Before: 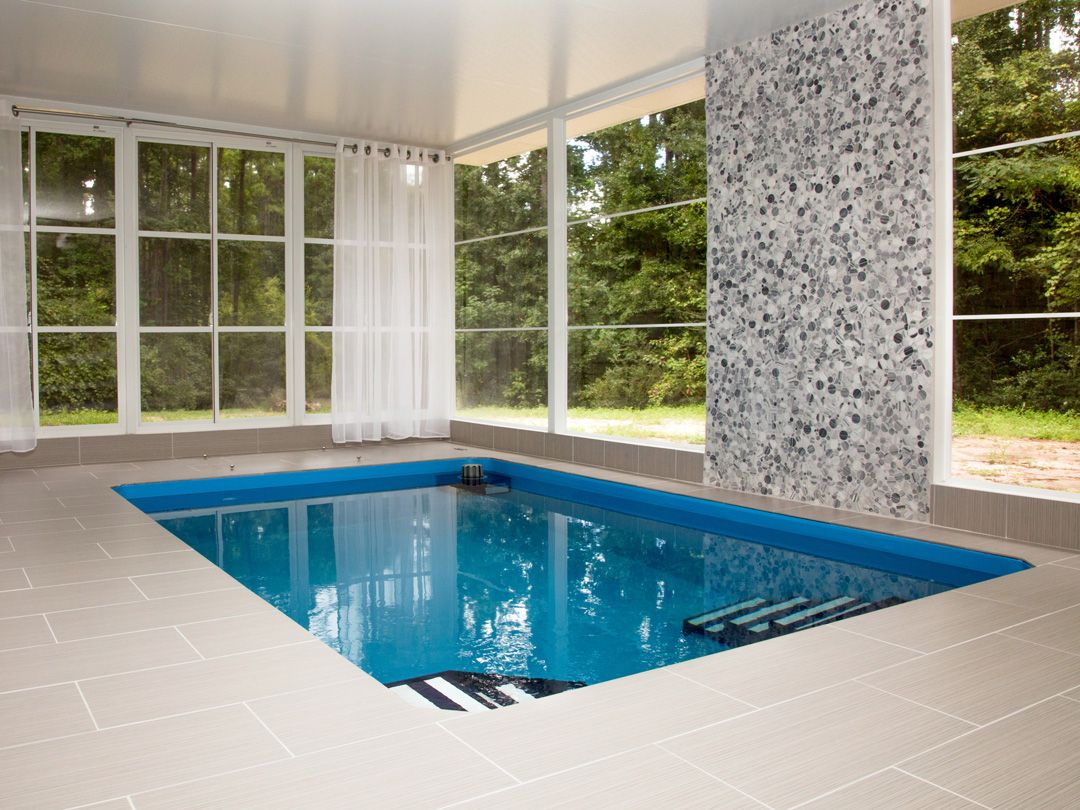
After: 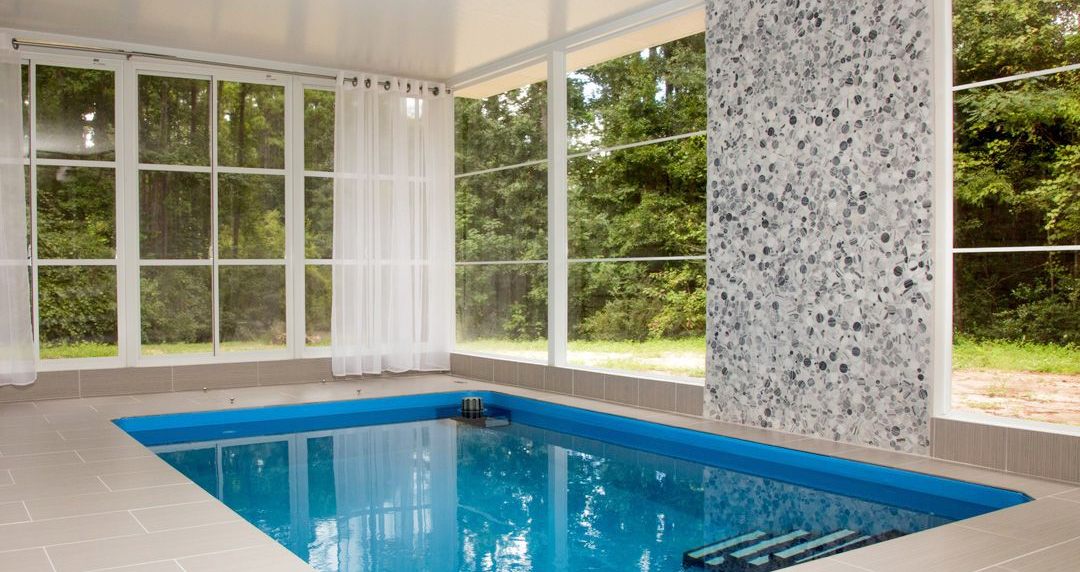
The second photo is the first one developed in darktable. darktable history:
crop and rotate: top 8.293%, bottom 20.996%
base curve: curves: ch0 [(0, 0) (0.262, 0.32) (0.722, 0.705) (1, 1)]
